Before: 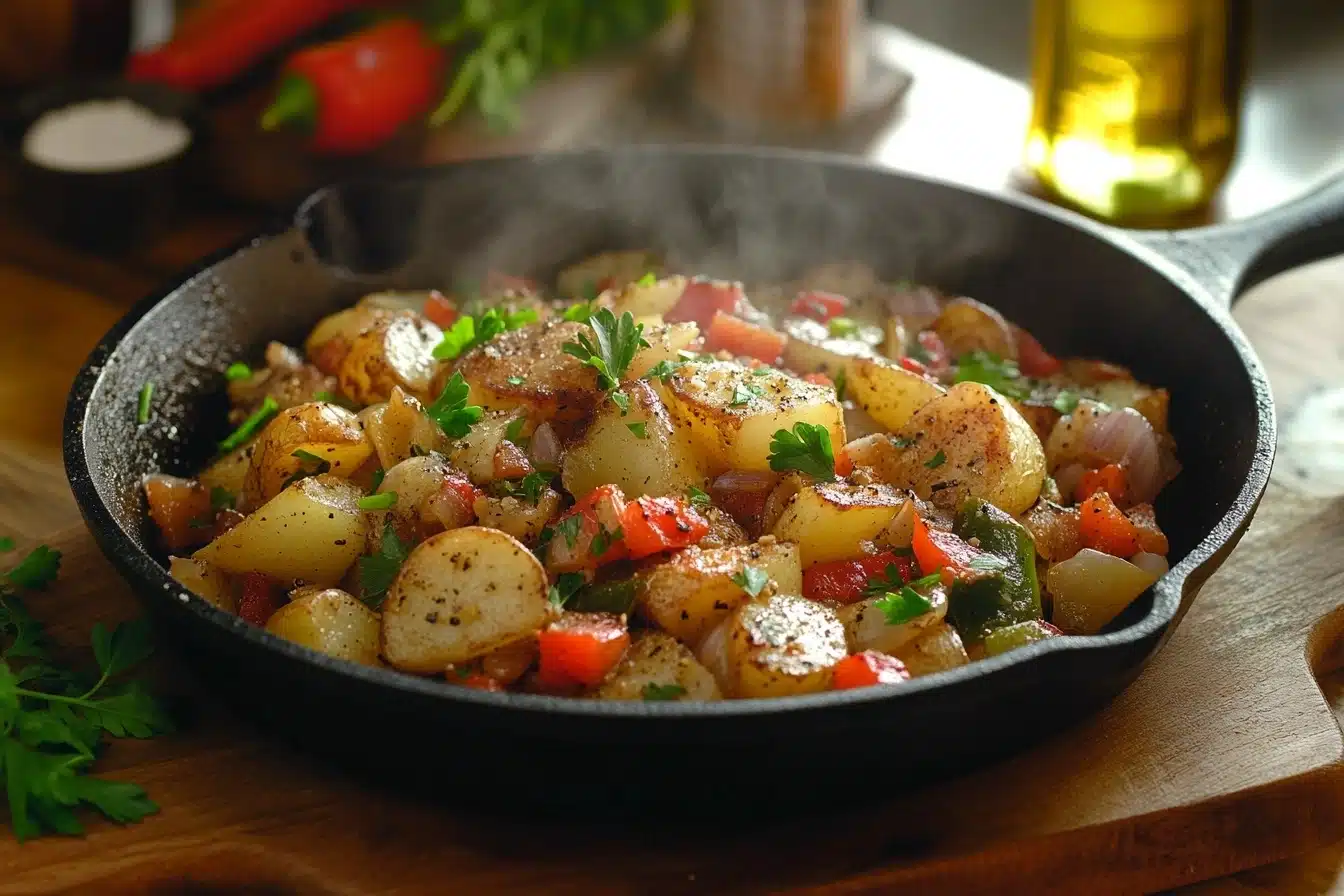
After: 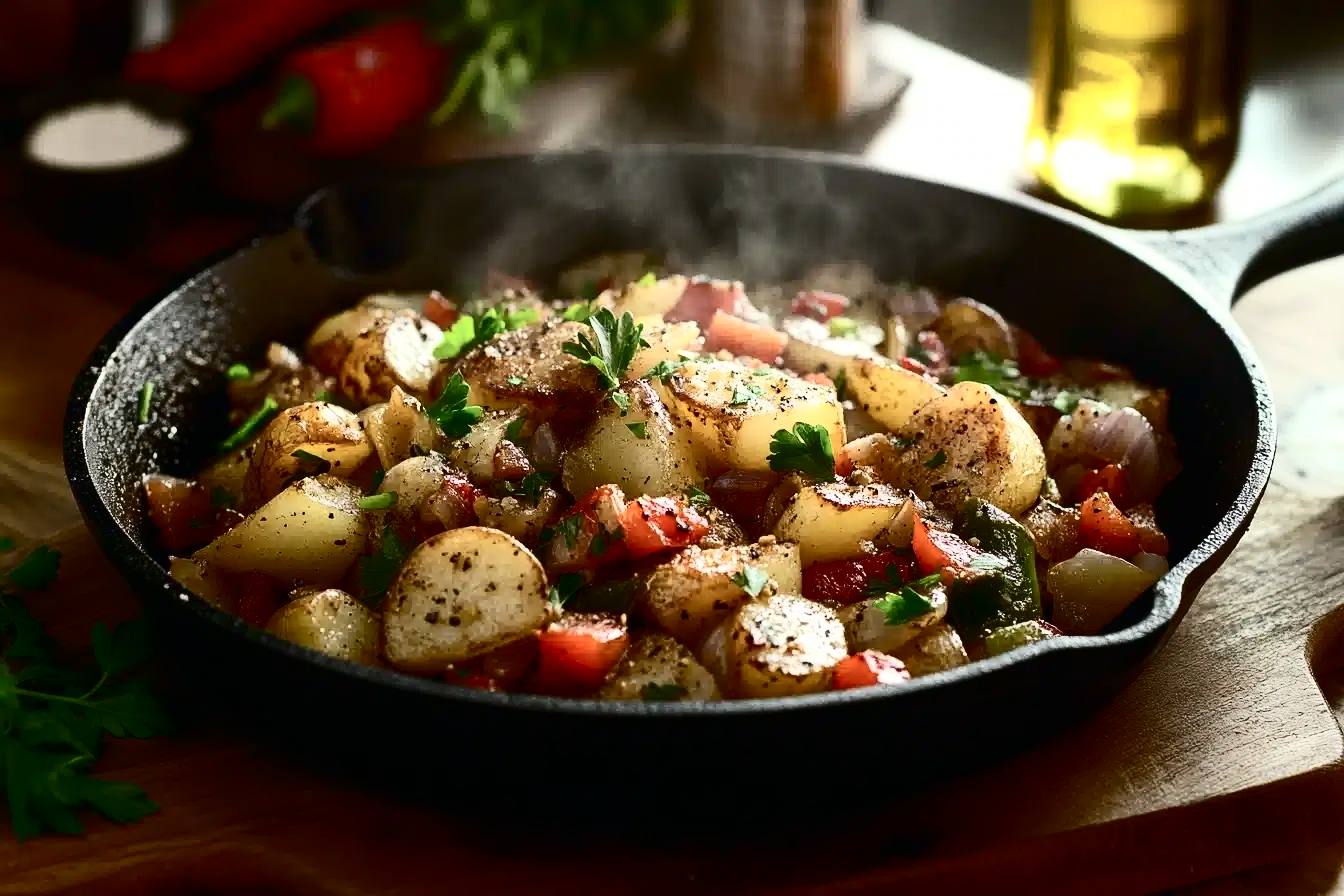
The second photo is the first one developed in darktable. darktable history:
contrast brightness saturation: contrast 0.483, saturation -0.096
